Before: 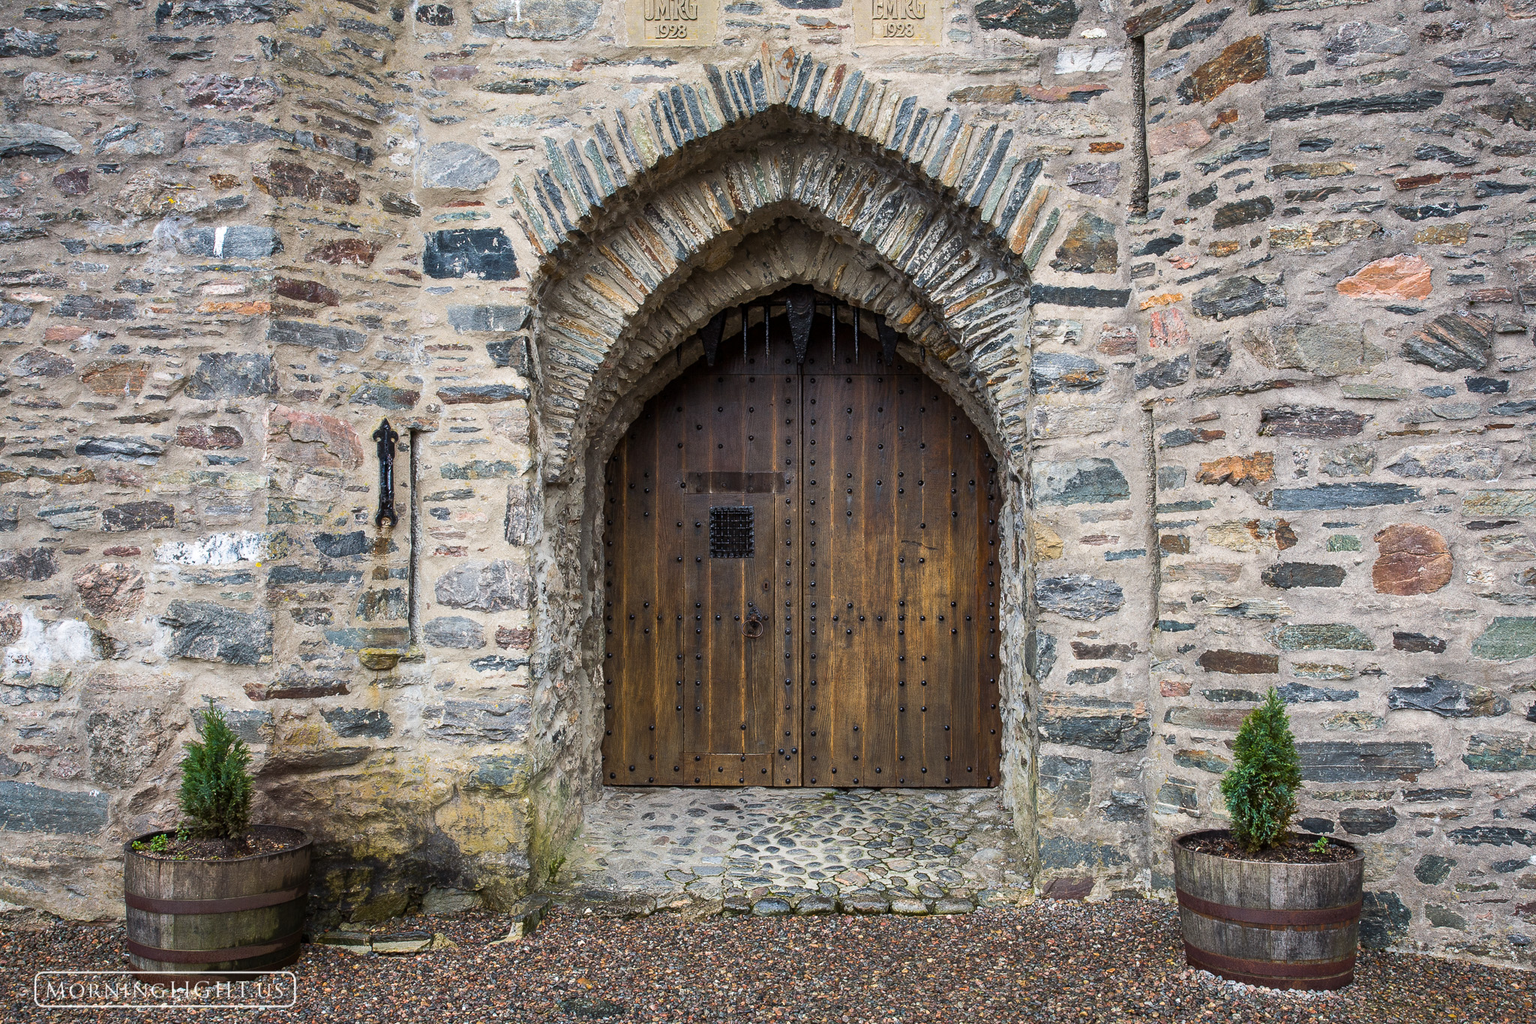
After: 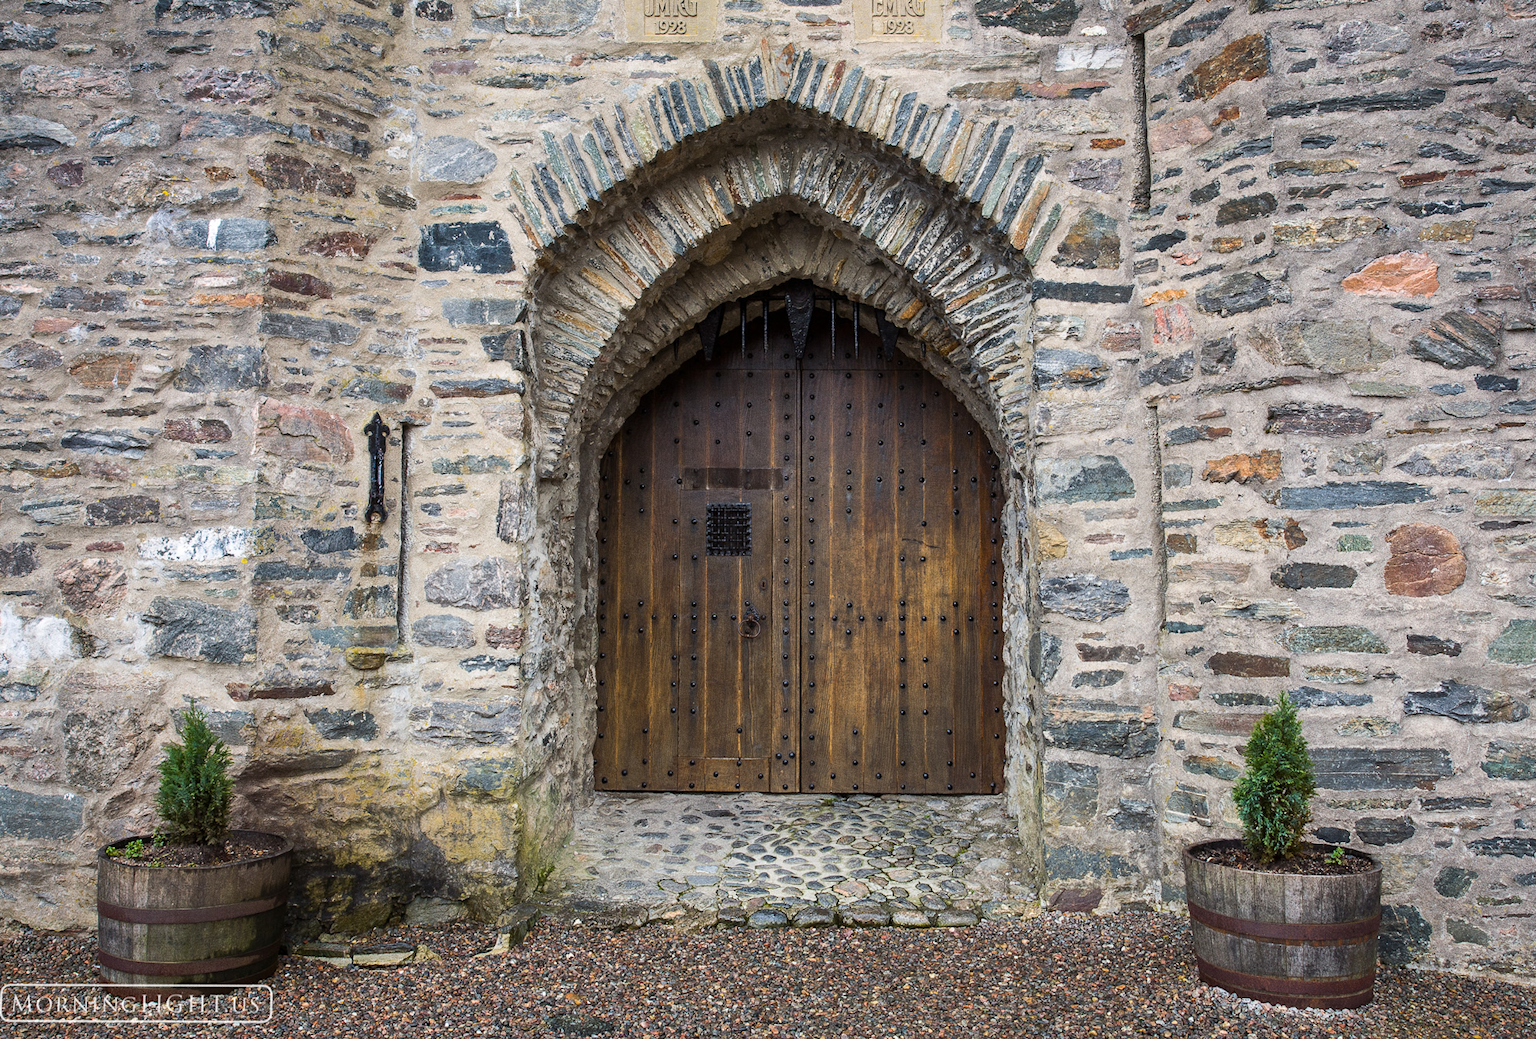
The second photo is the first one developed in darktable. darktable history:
rotate and perspective: rotation 0.226°, lens shift (vertical) -0.042, crop left 0.023, crop right 0.982, crop top 0.006, crop bottom 0.994
grain: coarseness 0.09 ISO
